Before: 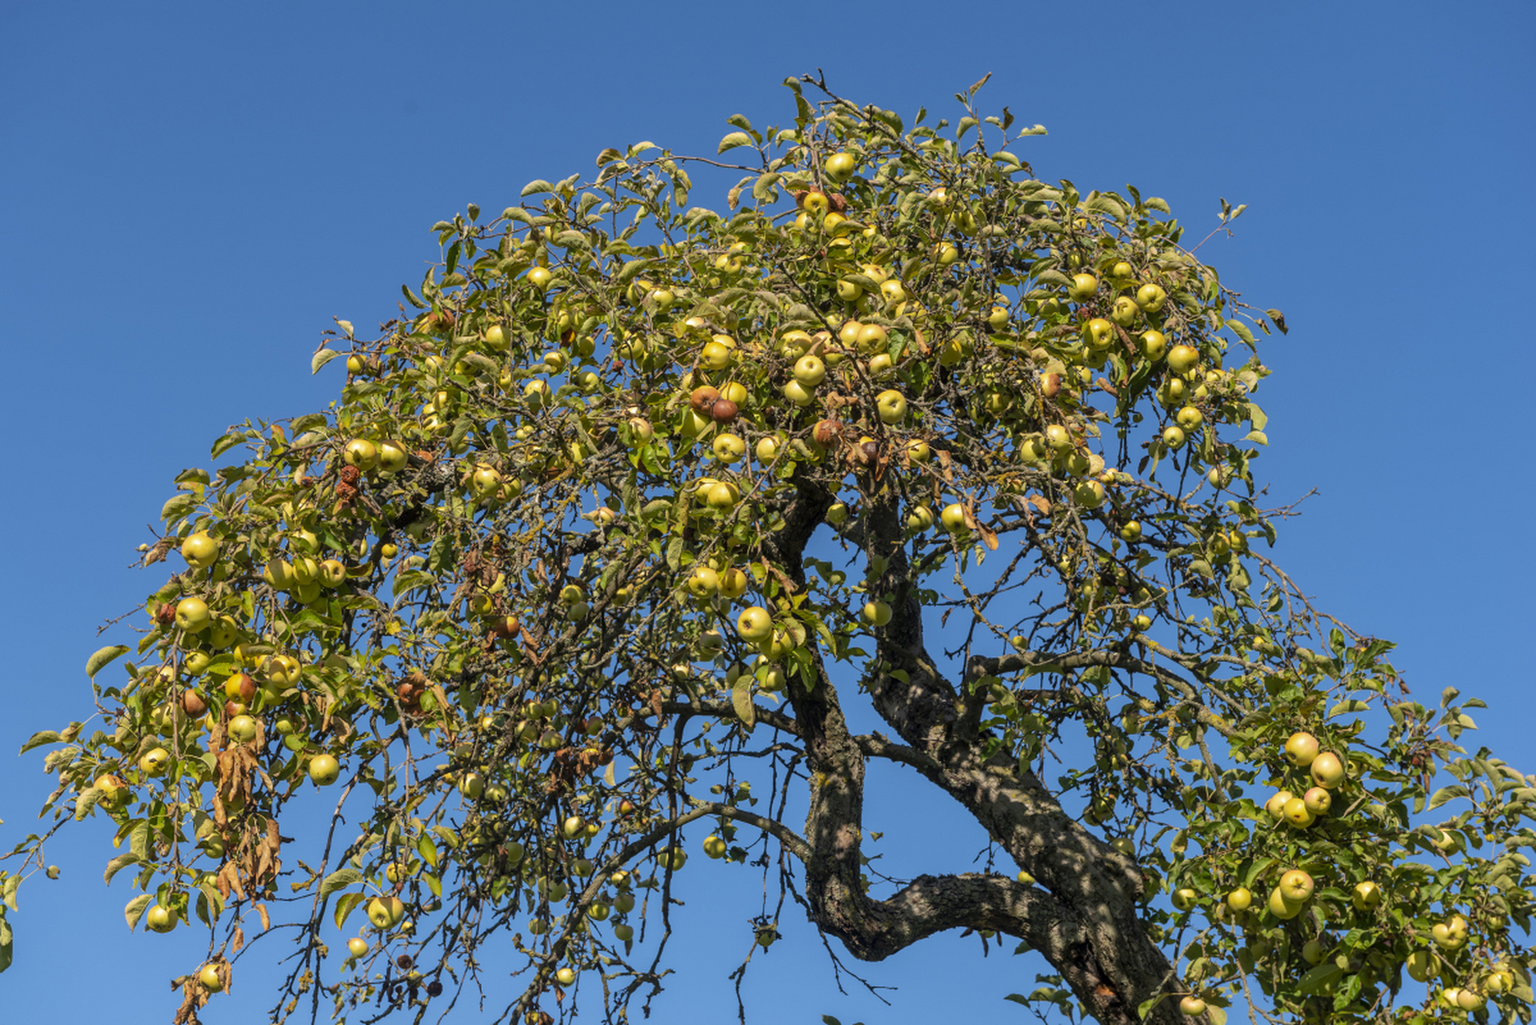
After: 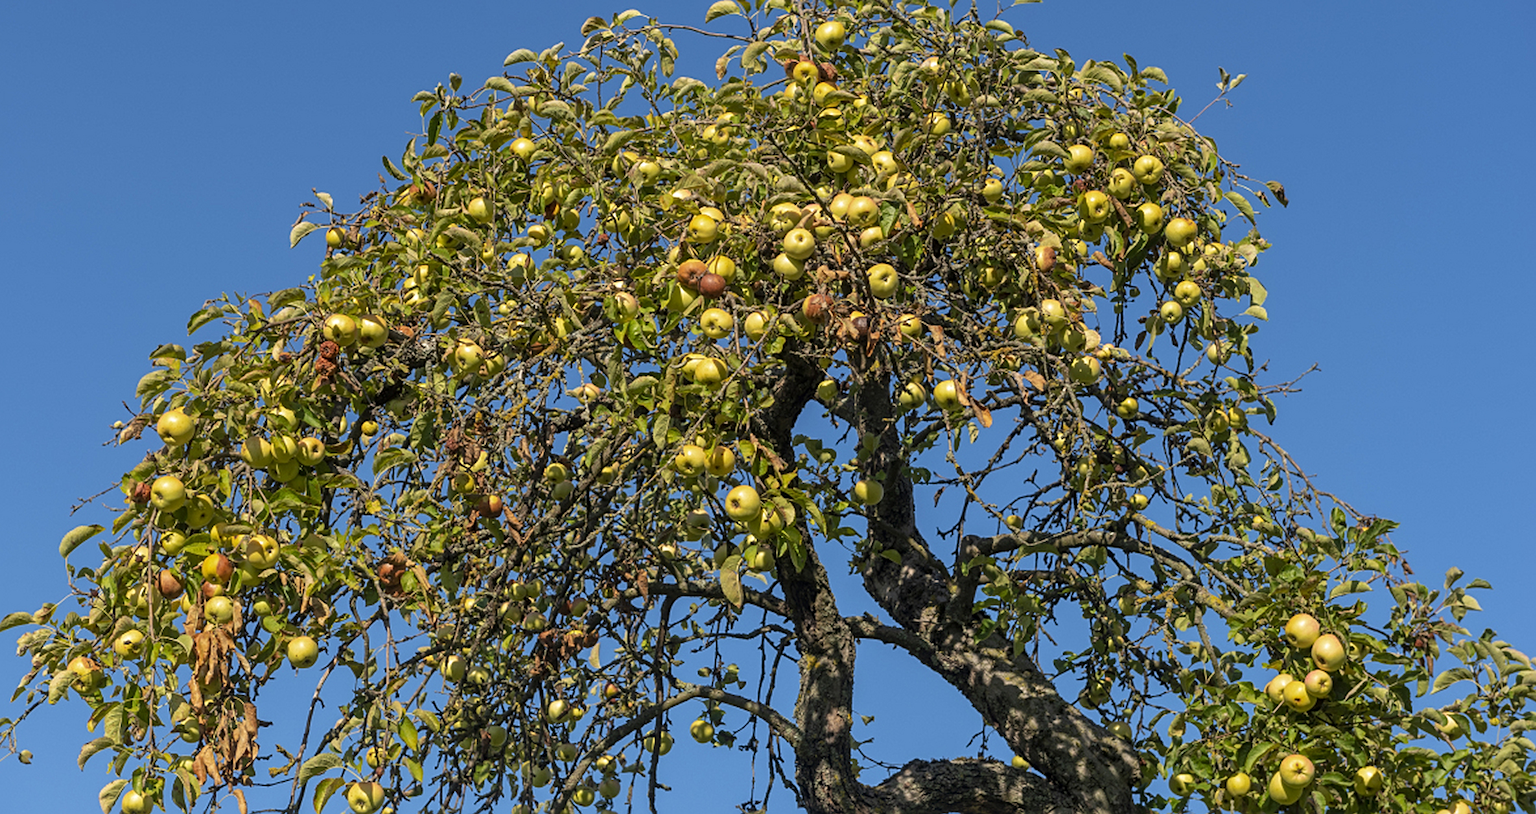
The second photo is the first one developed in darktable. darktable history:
sharpen: radius 2.137, amount 0.383, threshold 0.028
crop and rotate: left 1.862%, top 12.926%, right 0.306%, bottom 9.266%
